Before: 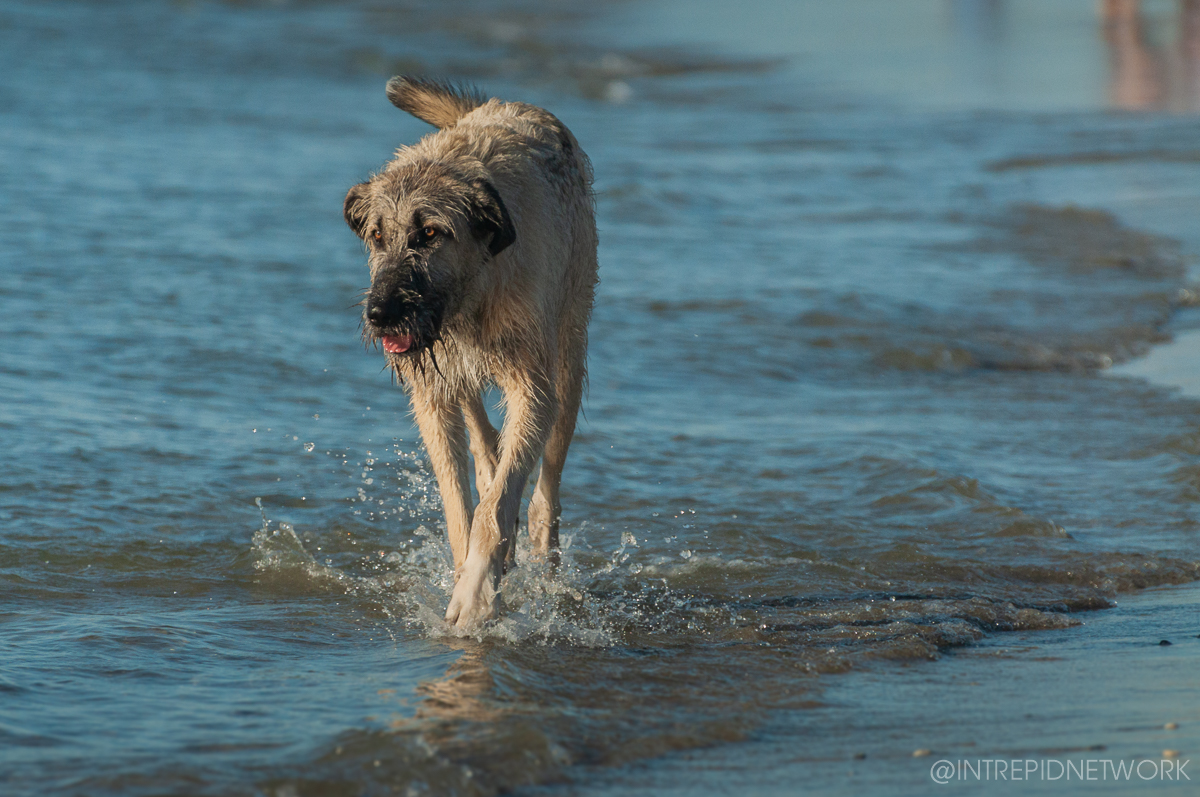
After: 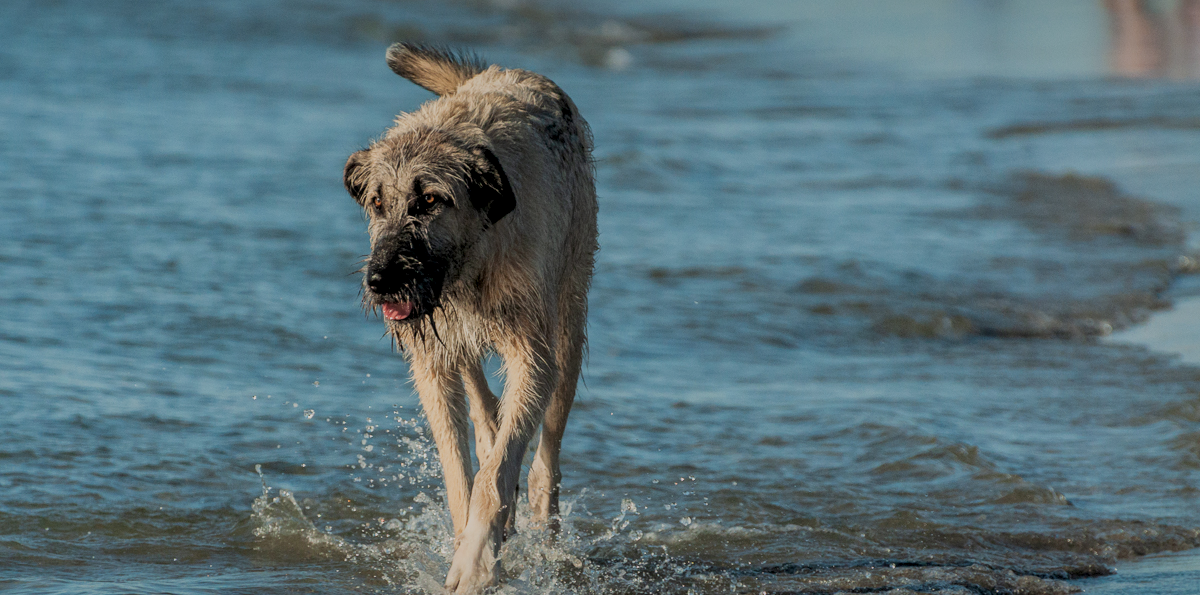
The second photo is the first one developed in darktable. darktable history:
crop: top 4.229%, bottom 20.998%
local contrast: detail 130%
filmic rgb: black relative exposure -7.45 EV, white relative exposure 4.86 EV, hardness 3.39
shadows and highlights: highlights -59.97, highlights color adjustment 39.32%
color correction: highlights a* 0.013, highlights b* -0.435
